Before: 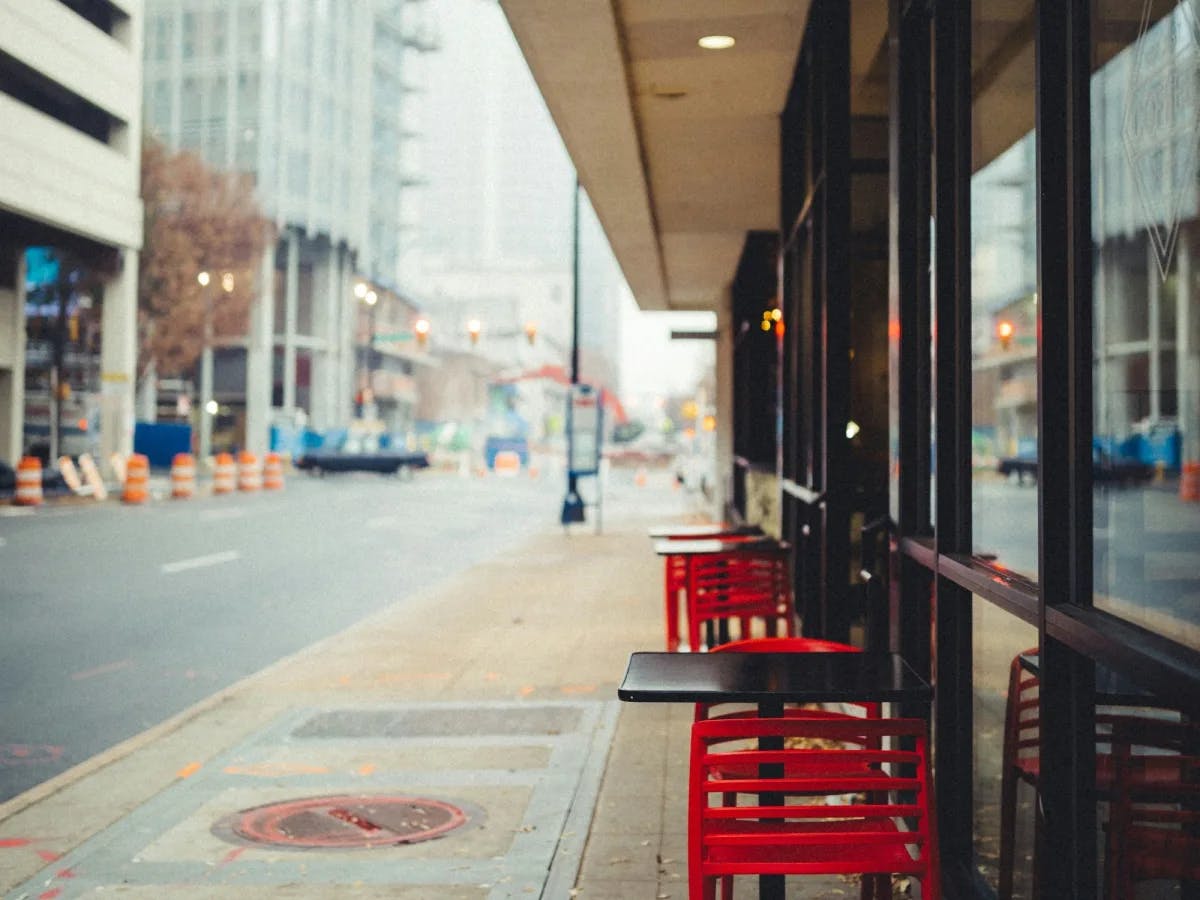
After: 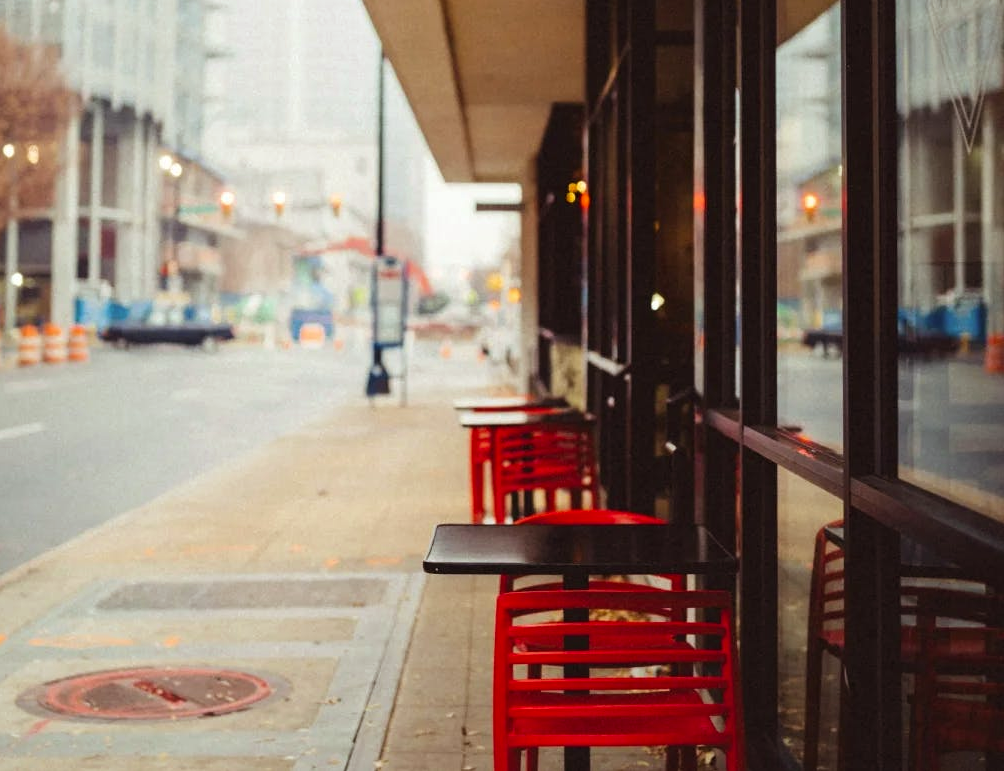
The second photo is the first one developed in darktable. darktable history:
rgb levels: mode RGB, independent channels, levels [[0, 0.5, 1], [0, 0.521, 1], [0, 0.536, 1]]
crop: left 16.315%, top 14.246%
